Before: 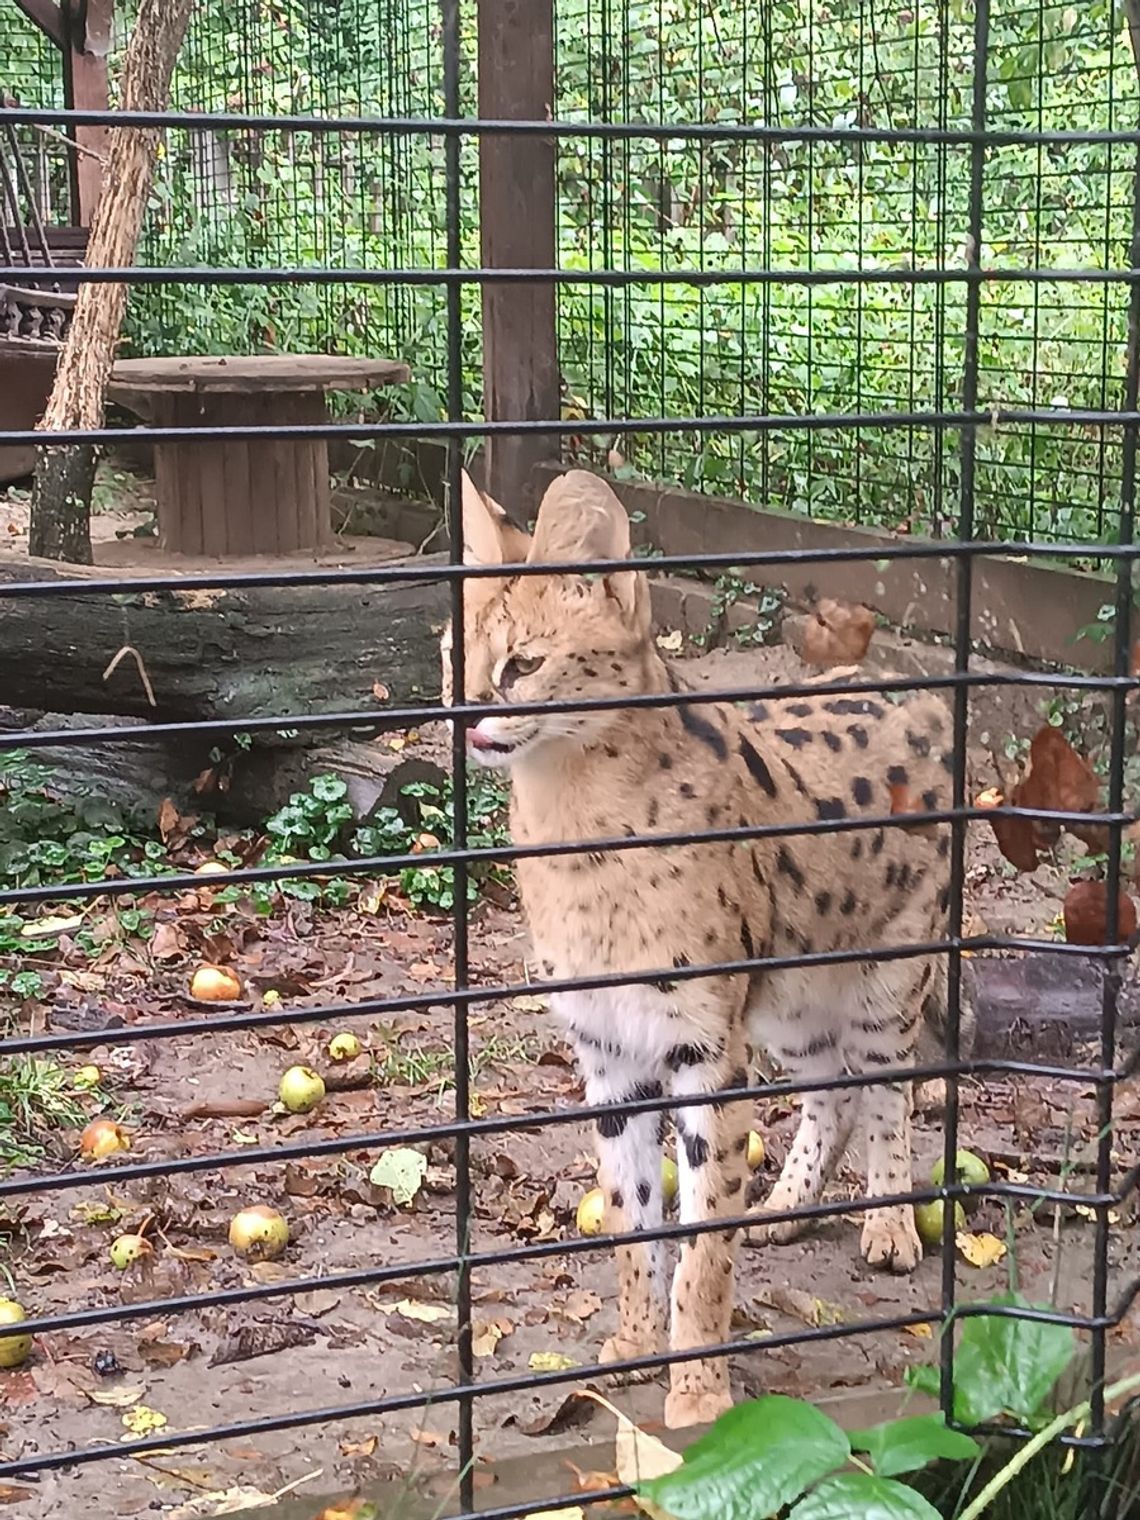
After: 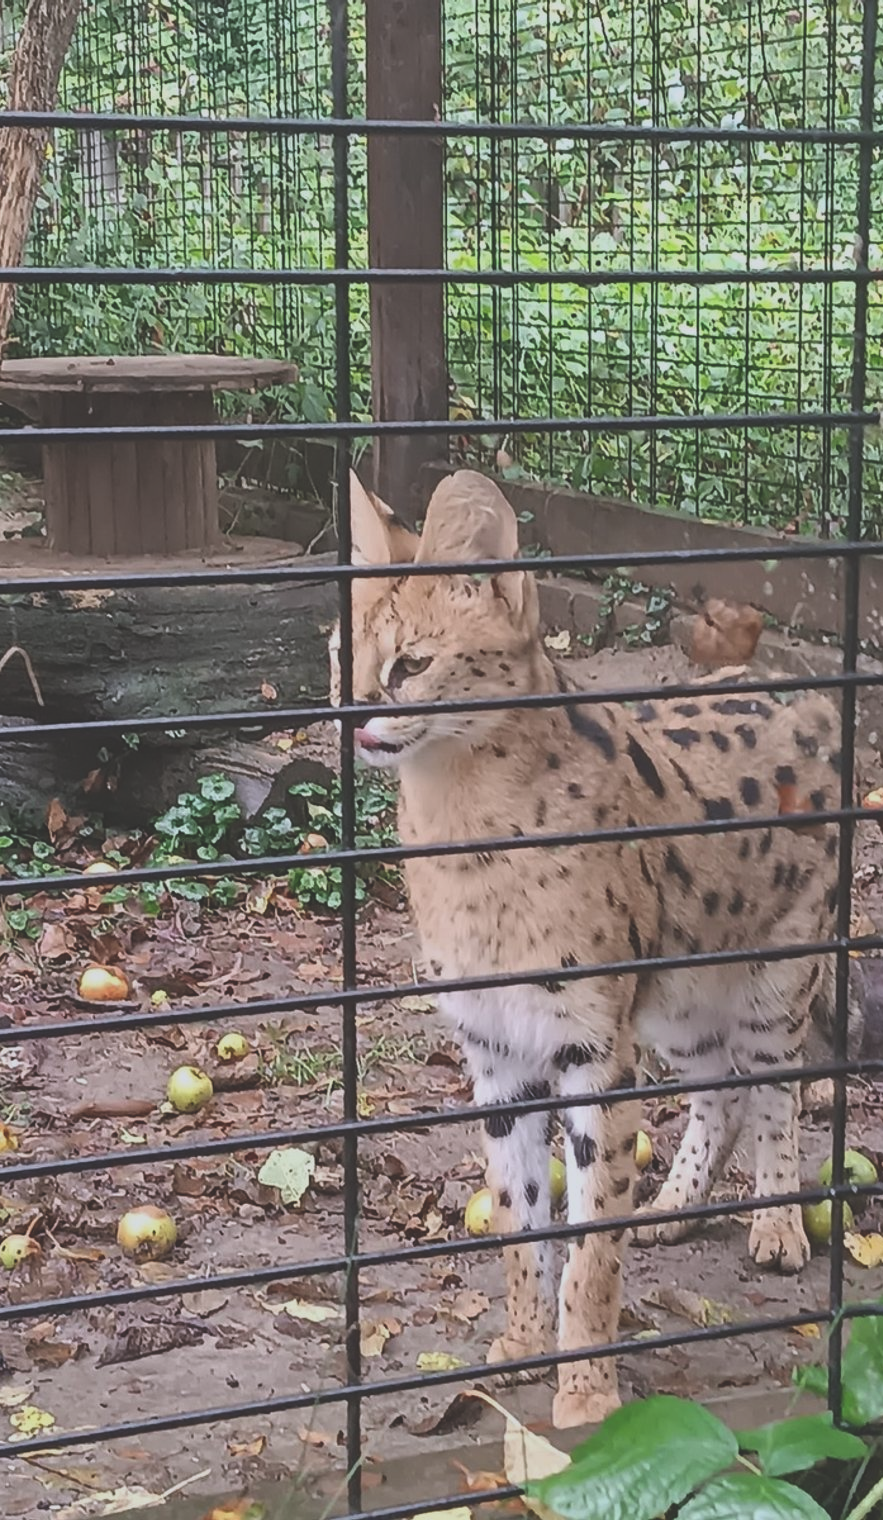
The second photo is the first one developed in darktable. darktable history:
white balance: red 0.983, blue 1.036
exposure: black level correction -0.036, exposure -0.497 EV, compensate highlight preservation false
crop: left 9.88%, right 12.664%
